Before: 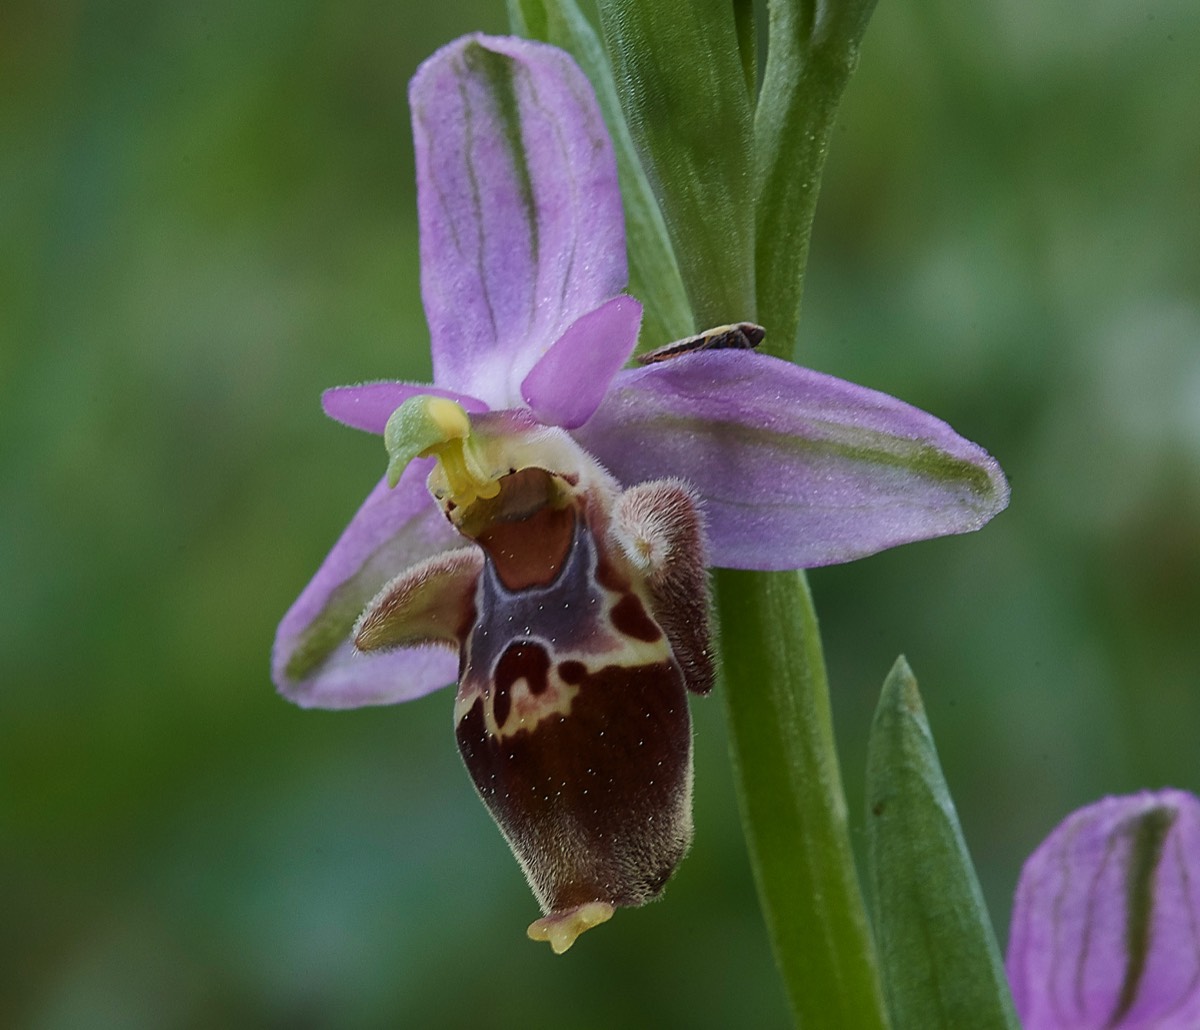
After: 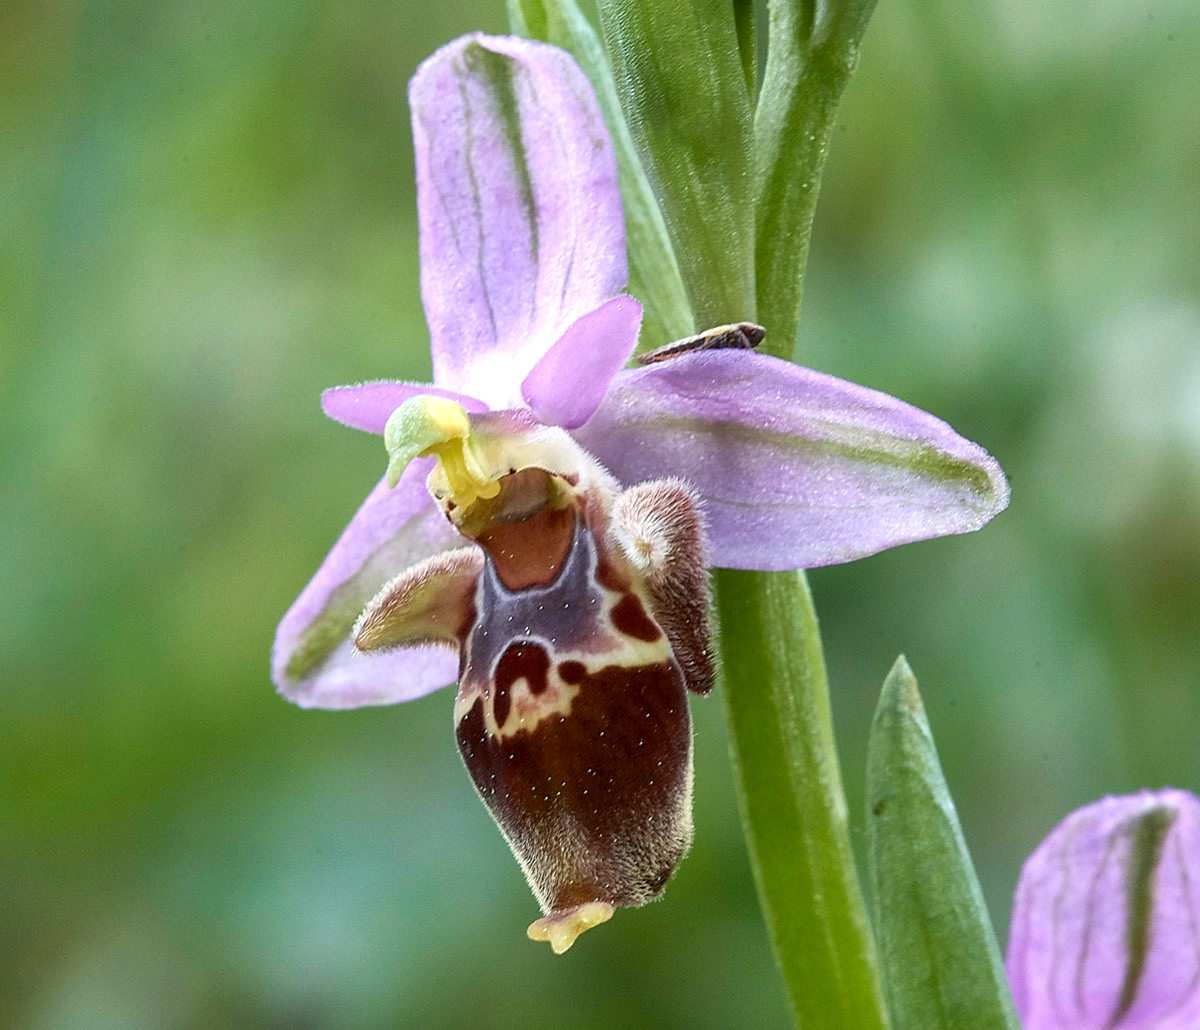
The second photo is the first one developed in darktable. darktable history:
local contrast: on, module defaults
exposure: exposure 0.77 EV, compensate highlight preservation false
